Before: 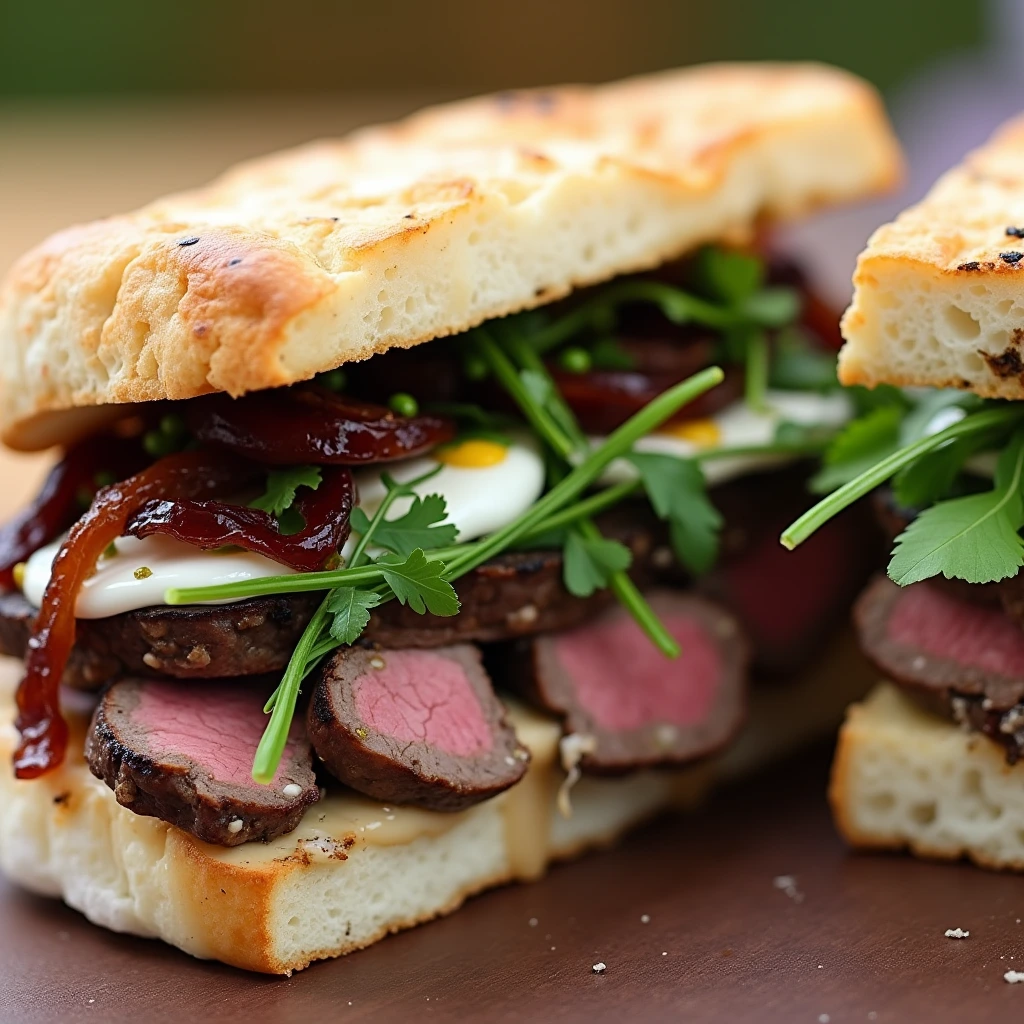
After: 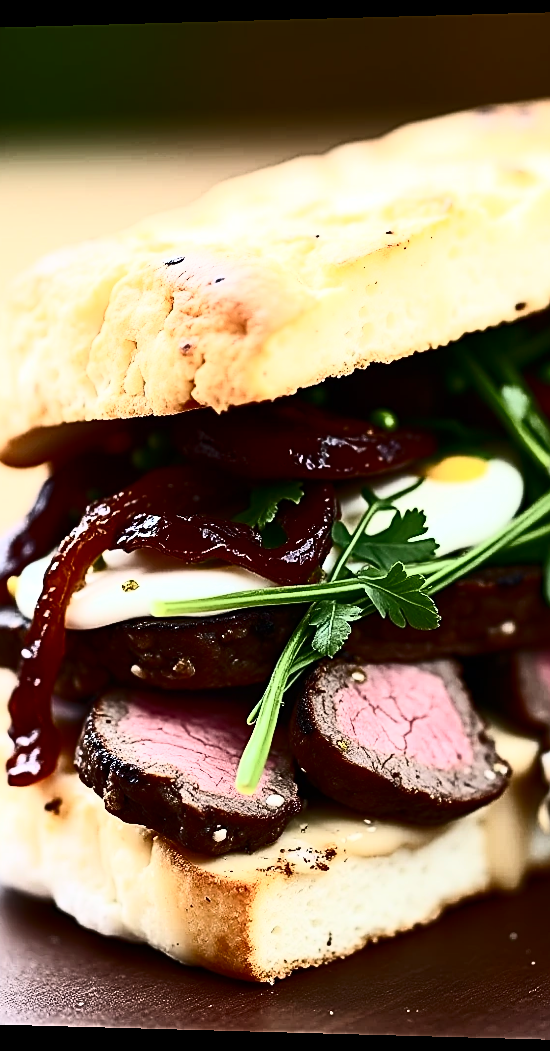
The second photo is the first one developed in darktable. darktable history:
contrast brightness saturation: contrast 0.93, brightness 0.2
sharpen: on, module defaults
rotate and perspective: lens shift (horizontal) -0.055, automatic cropping off
crop: left 0.587%, right 45.588%, bottom 0.086%
